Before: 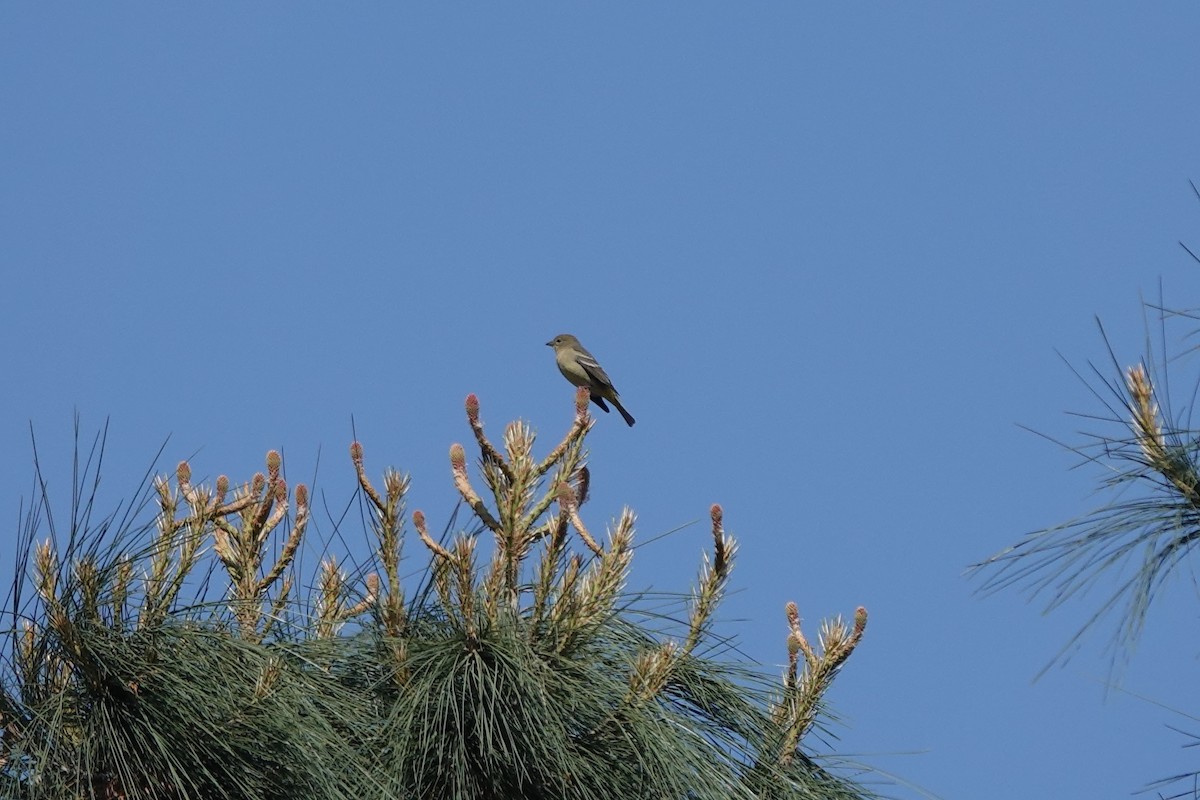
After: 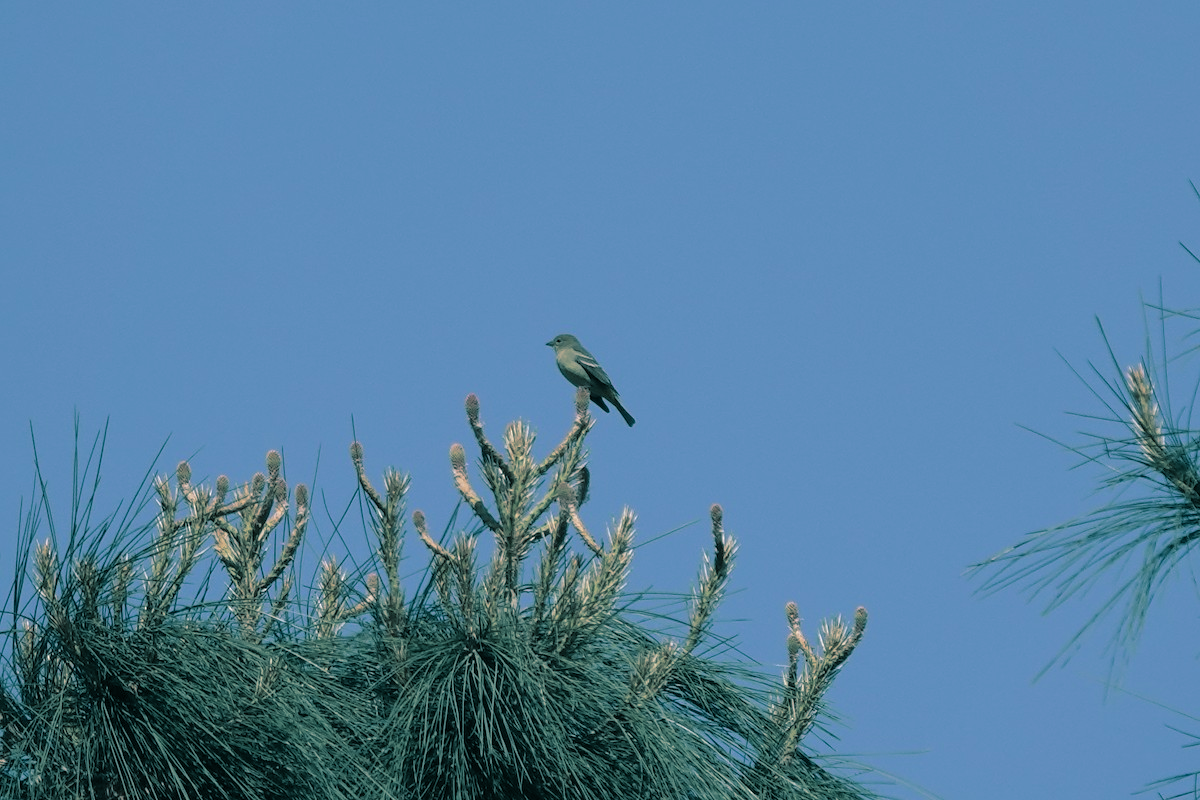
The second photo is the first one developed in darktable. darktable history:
split-toning: shadows › hue 186.43°, highlights › hue 49.29°, compress 30.29%
